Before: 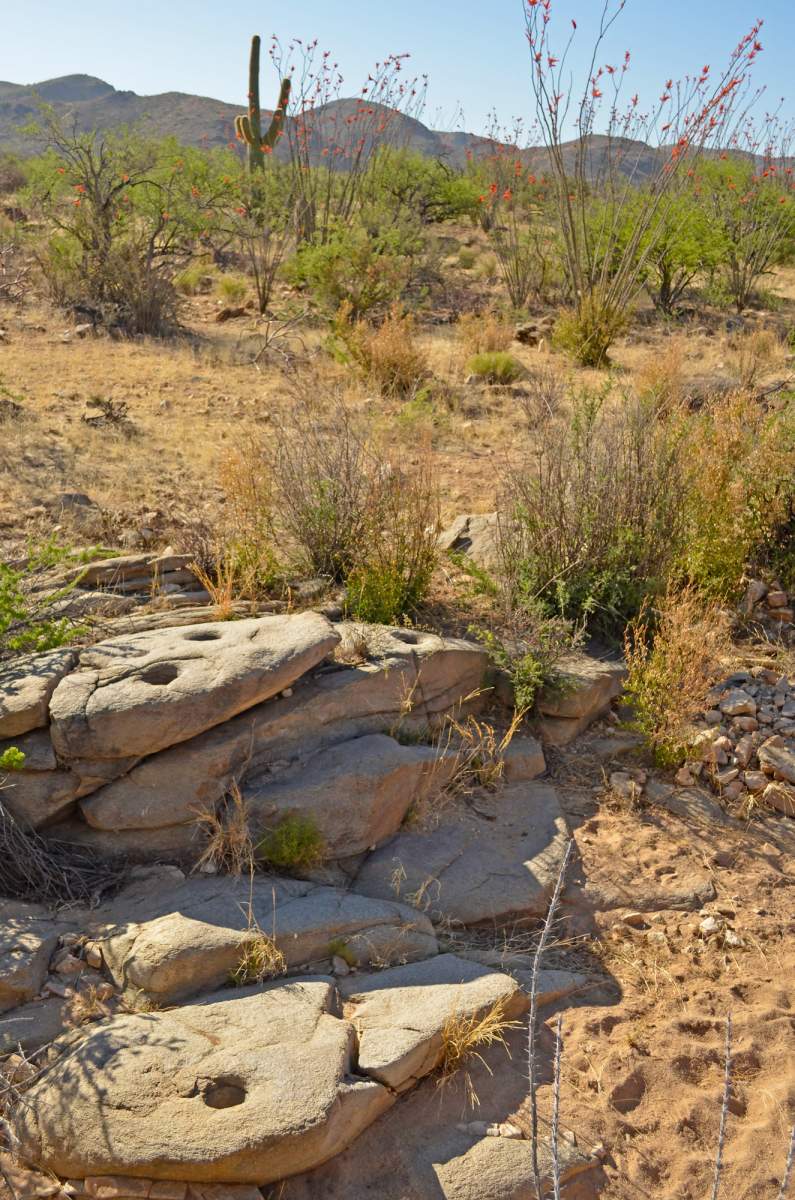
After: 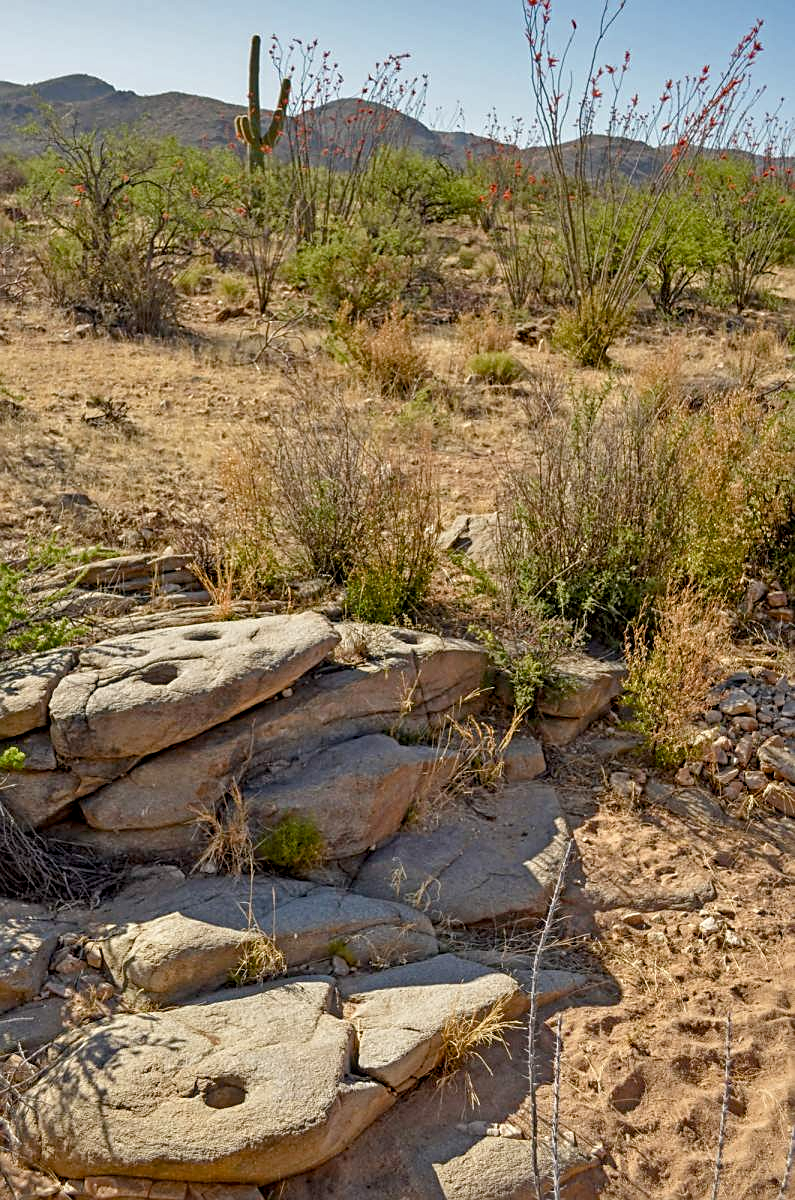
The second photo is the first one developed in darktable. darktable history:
color balance rgb: global offset › luminance -0.509%, perceptual saturation grading › global saturation -0.052%, perceptual saturation grading › highlights -19.772%, perceptual saturation grading › shadows 20.507%, global vibrance 0.444%
sharpen: on, module defaults
exposure: black level correction 0.001, exposure -0.122 EV, compensate exposure bias true, compensate highlight preservation false
tone equalizer: on, module defaults
local contrast: on, module defaults
shadows and highlights: soften with gaussian
